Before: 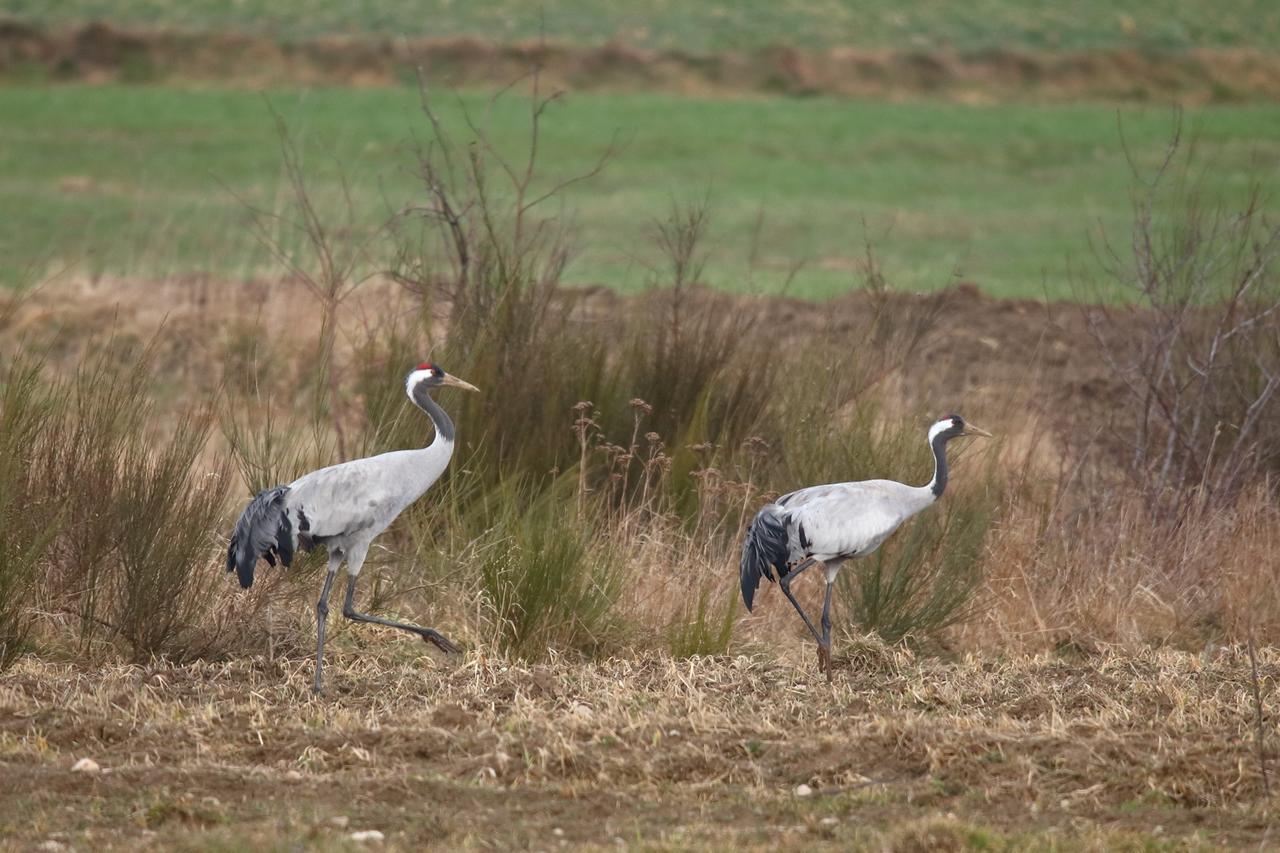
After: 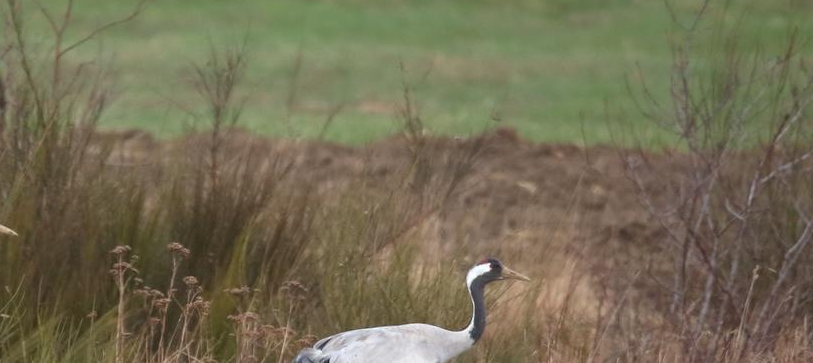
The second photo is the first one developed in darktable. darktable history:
crop: left 36.157%, top 18.339%, right 0.316%, bottom 38.994%
